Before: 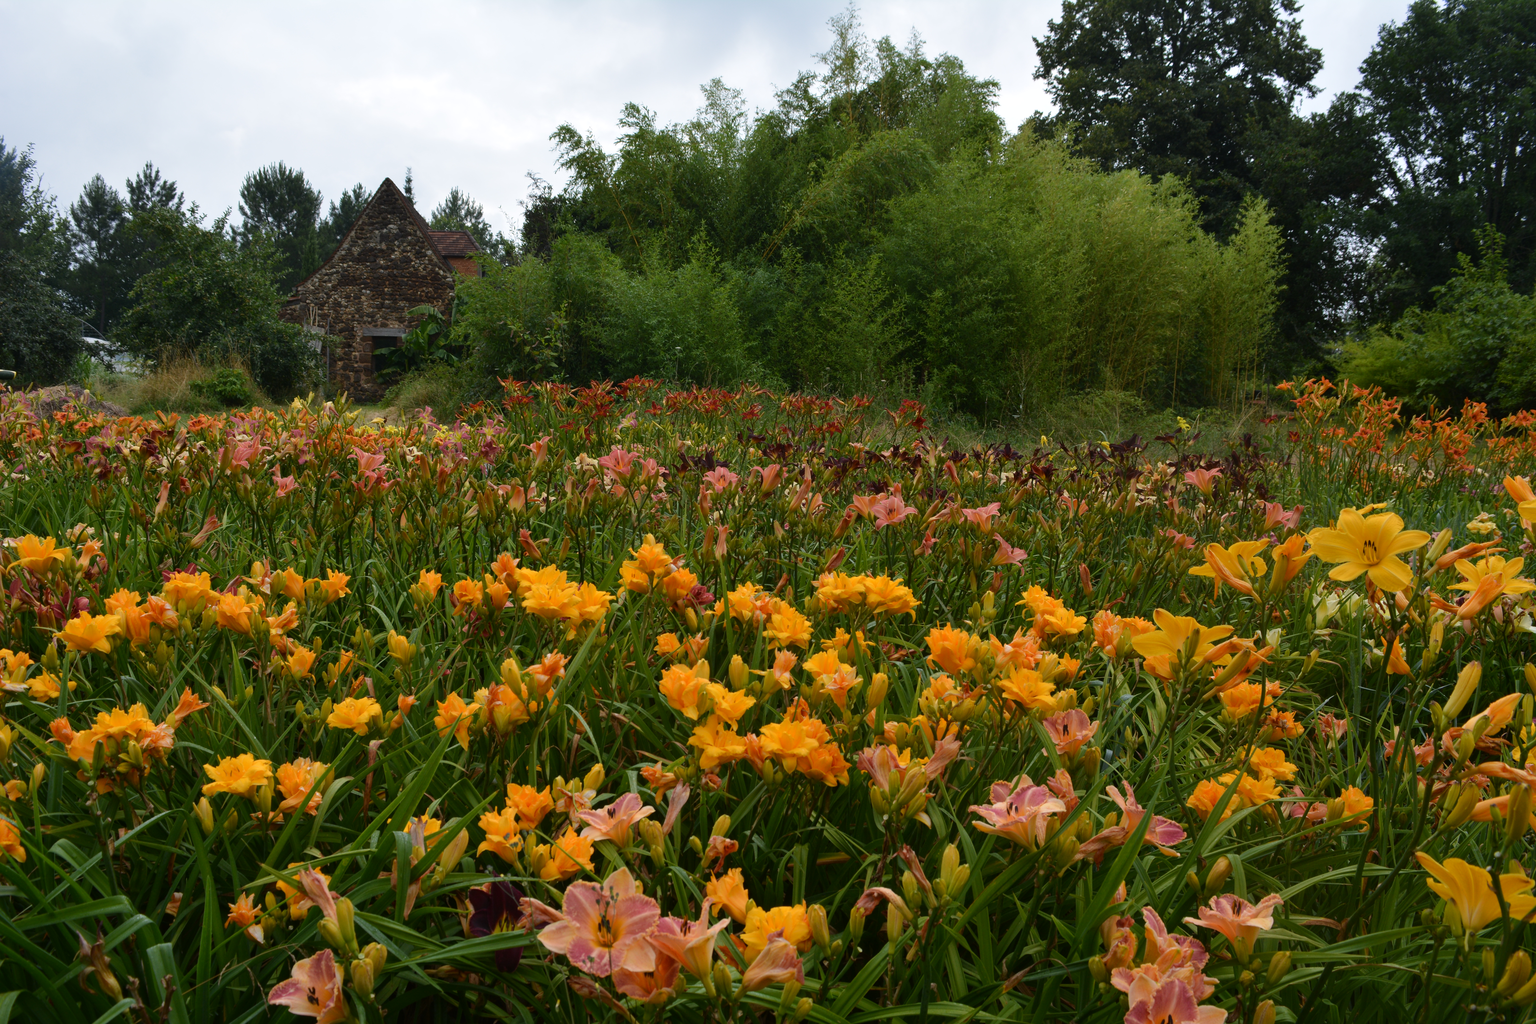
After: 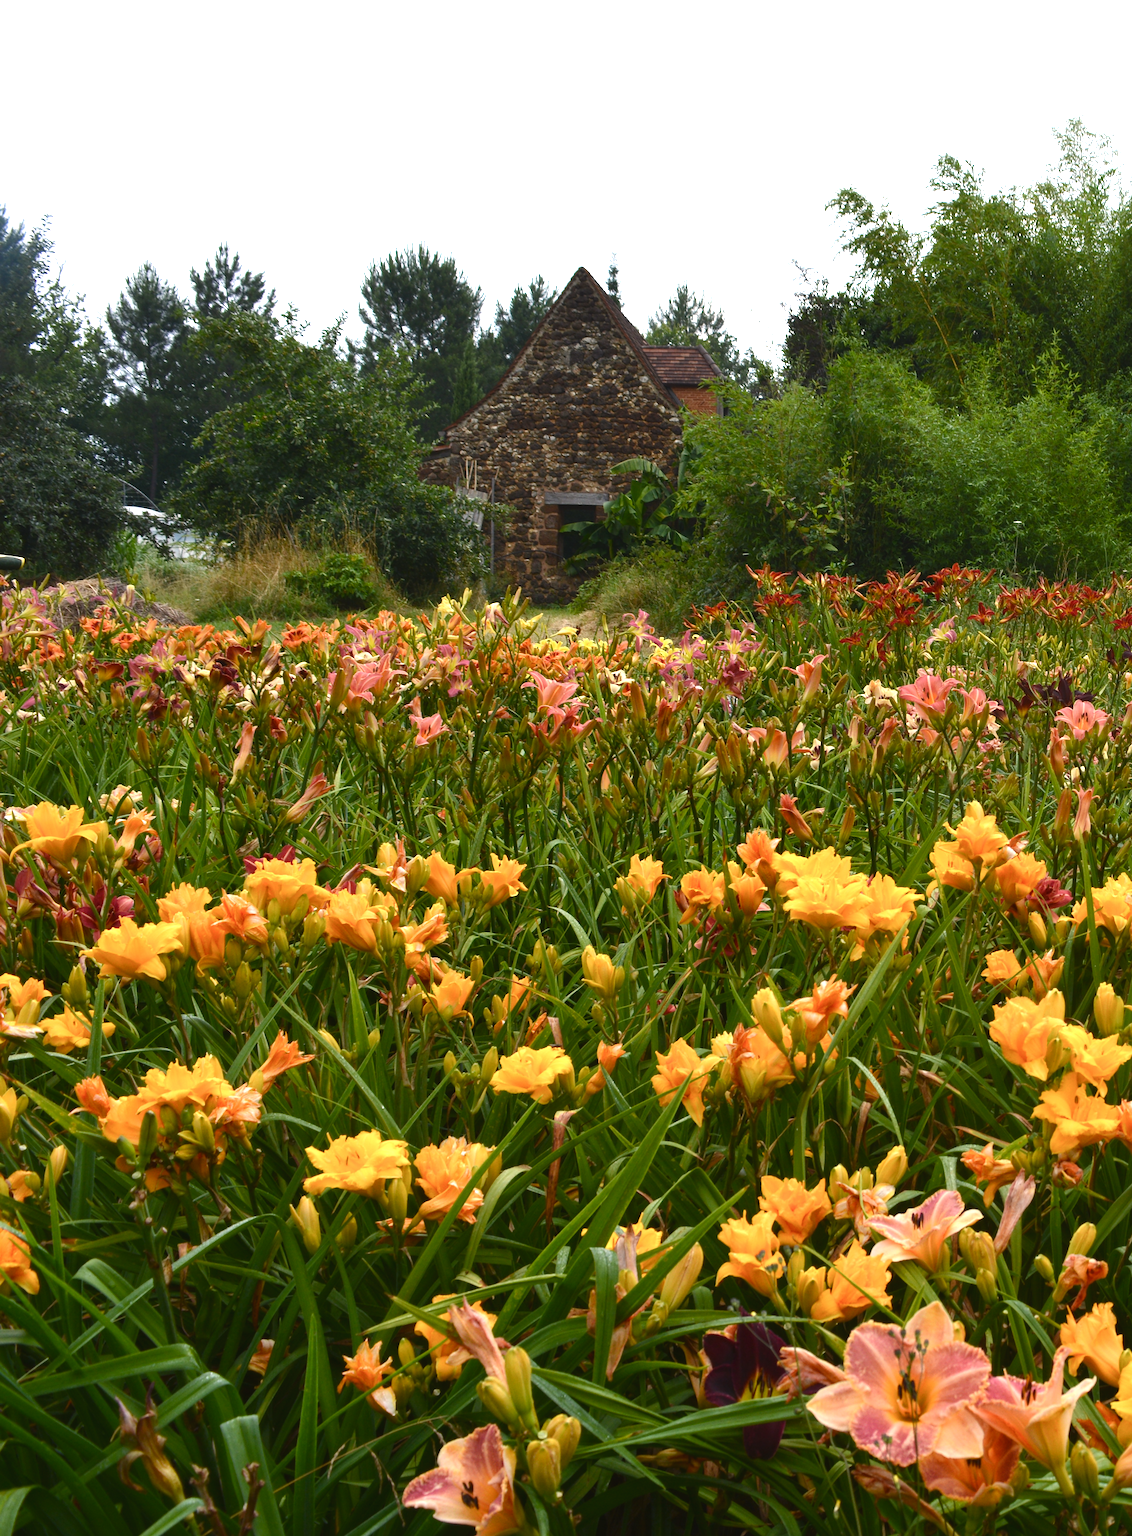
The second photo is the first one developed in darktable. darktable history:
crop and rotate: left 0%, top 0%, right 50.845%
exposure: black level correction 0, exposure 0.7 EV, compensate exposure bias true, compensate highlight preservation false
color balance rgb: shadows lift › chroma 1%, shadows lift › hue 28.8°, power › hue 60°, highlights gain › chroma 1%, highlights gain › hue 60°, global offset › luminance 0.25%, perceptual saturation grading › highlights -20%, perceptual saturation grading › shadows 20%, perceptual brilliance grading › highlights 10%, perceptual brilliance grading › shadows -5%, global vibrance 19.67%
